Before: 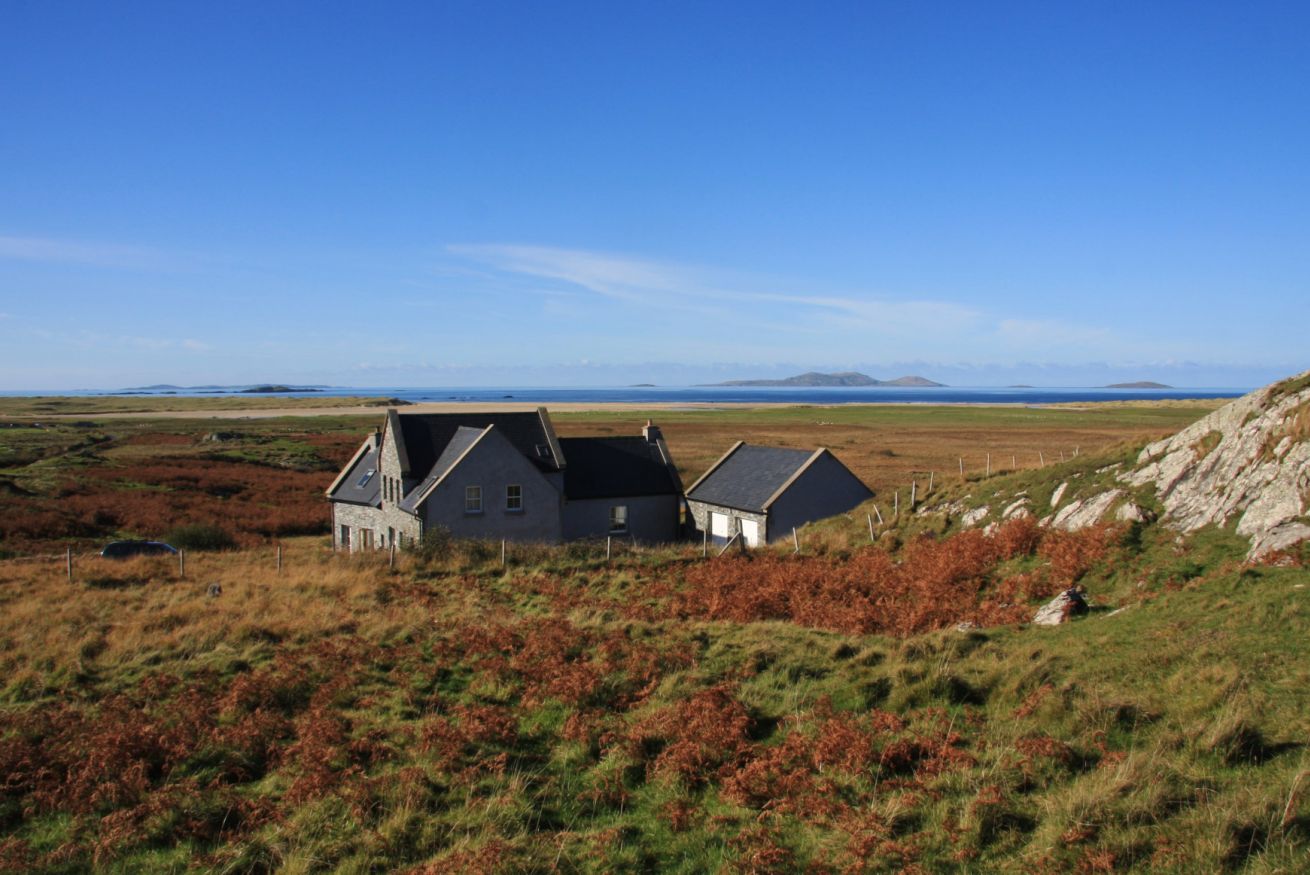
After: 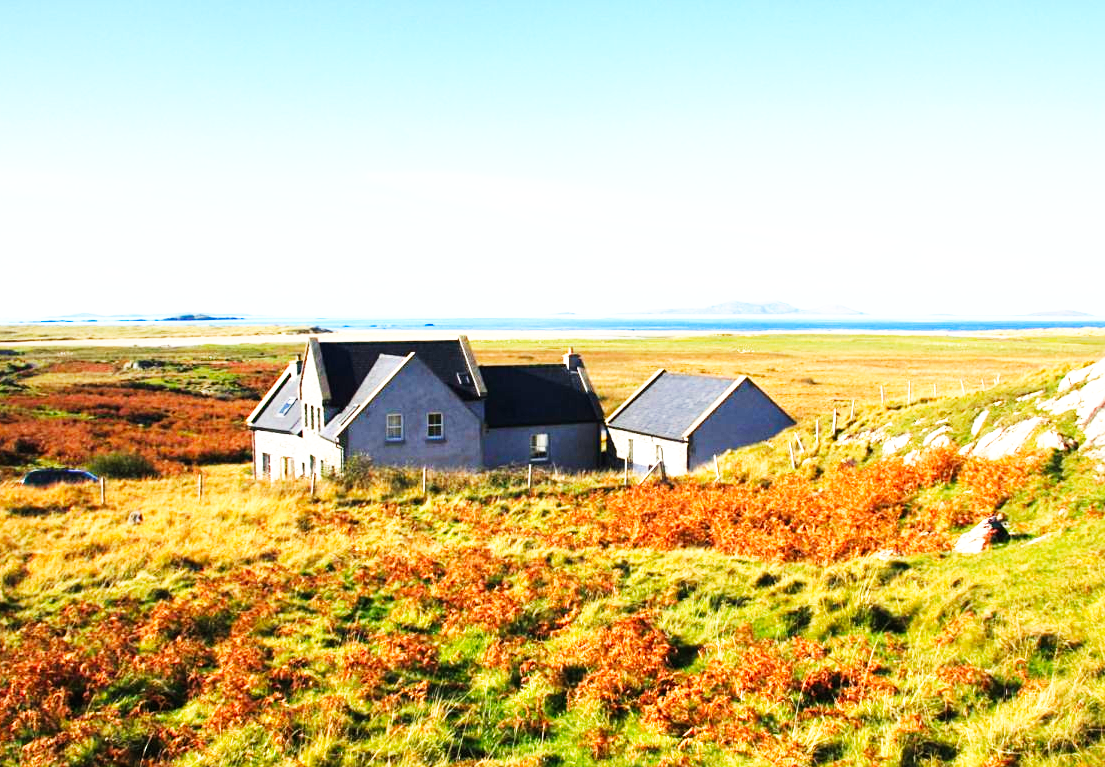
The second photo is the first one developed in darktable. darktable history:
crop: left 6.078%, top 8.312%, right 9.545%, bottom 3.938%
base curve: curves: ch0 [(0, 0) (0.007, 0.004) (0.027, 0.03) (0.046, 0.07) (0.207, 0.54) (0.442, 0.872) (0.673, 0.972) (1, 1)], preserve colors none
exposure: exposure 1.255 EV, compensate exposure bias true, compensate highlight preservation false
sharpen: amount 0.205
color balance rgb: perceptual saturation grading › global saturation 19.431%
